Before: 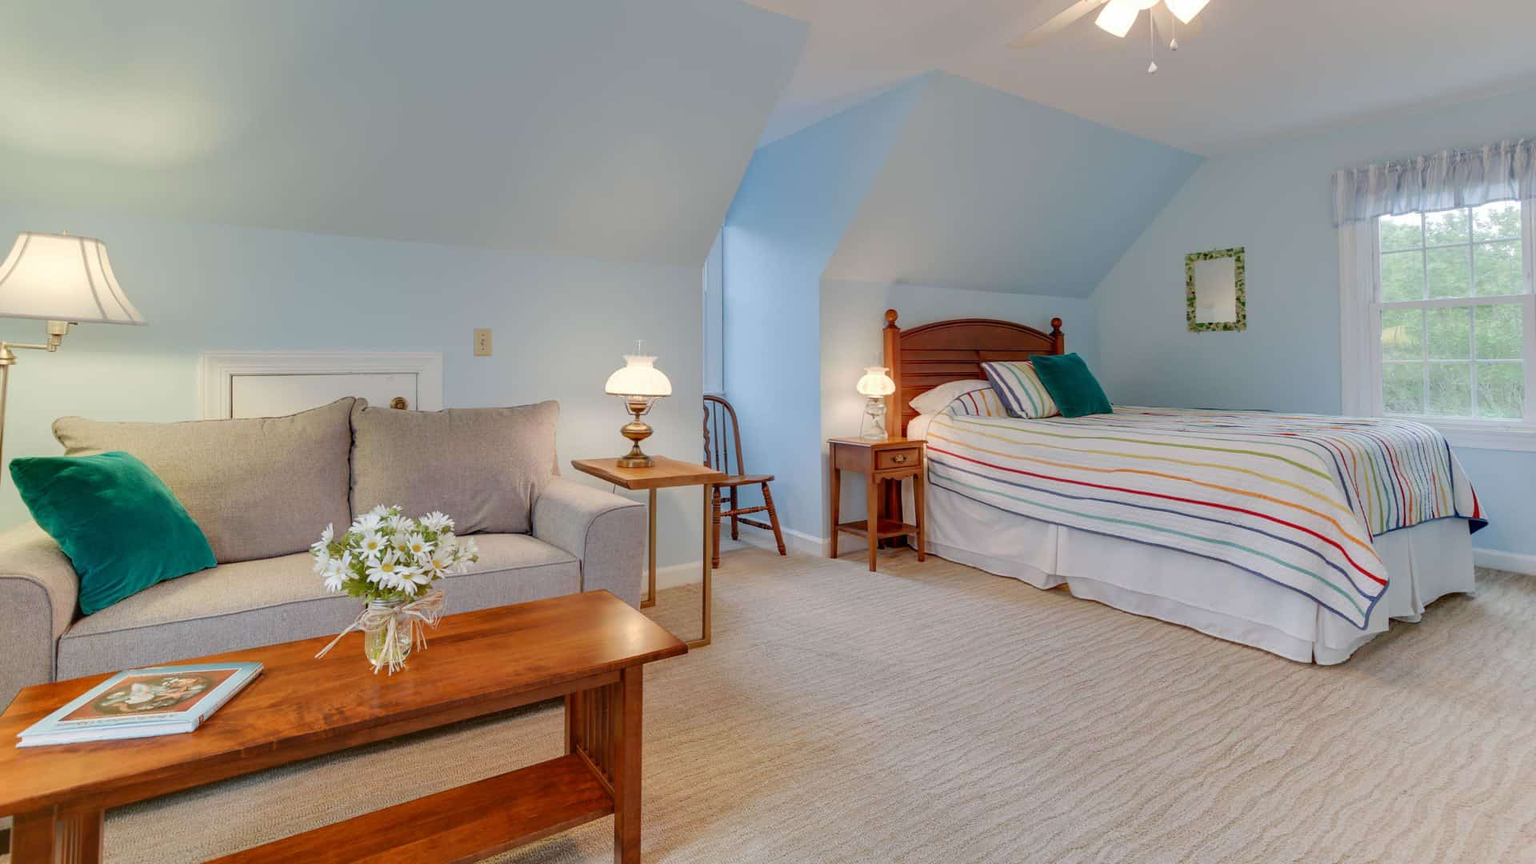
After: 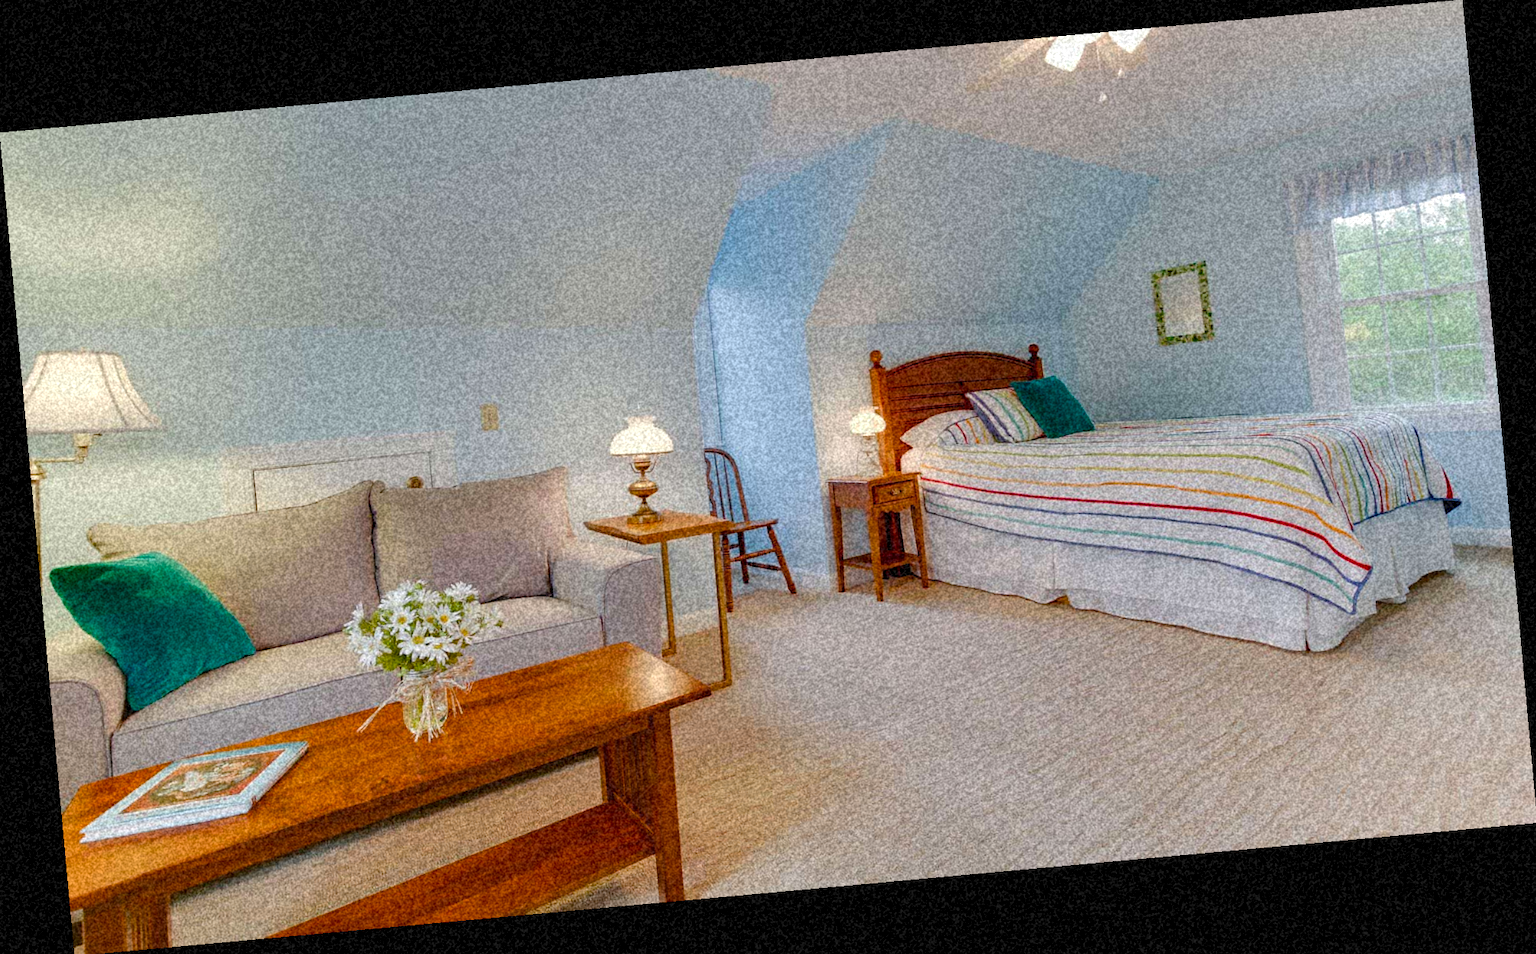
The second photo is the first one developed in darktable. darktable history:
color balance rgb: perceptual saturation grading › global saturation 35%, perceptual saturation grading › highlights -30%, perceptual saturation grading › shadows 35%, perceptual brilliance grading › global brilliance 3%, perceptual brilliance grading › highlights -3%, perceptual brilliance grading › shadows 3%
contrast brightness saturation: saturation -0.05
rotate and perspective: rotation -5.2°, automatic cropping off
grain: coarseness 46.9 ISO, strength 50.21%, mid-tones bias 0%
